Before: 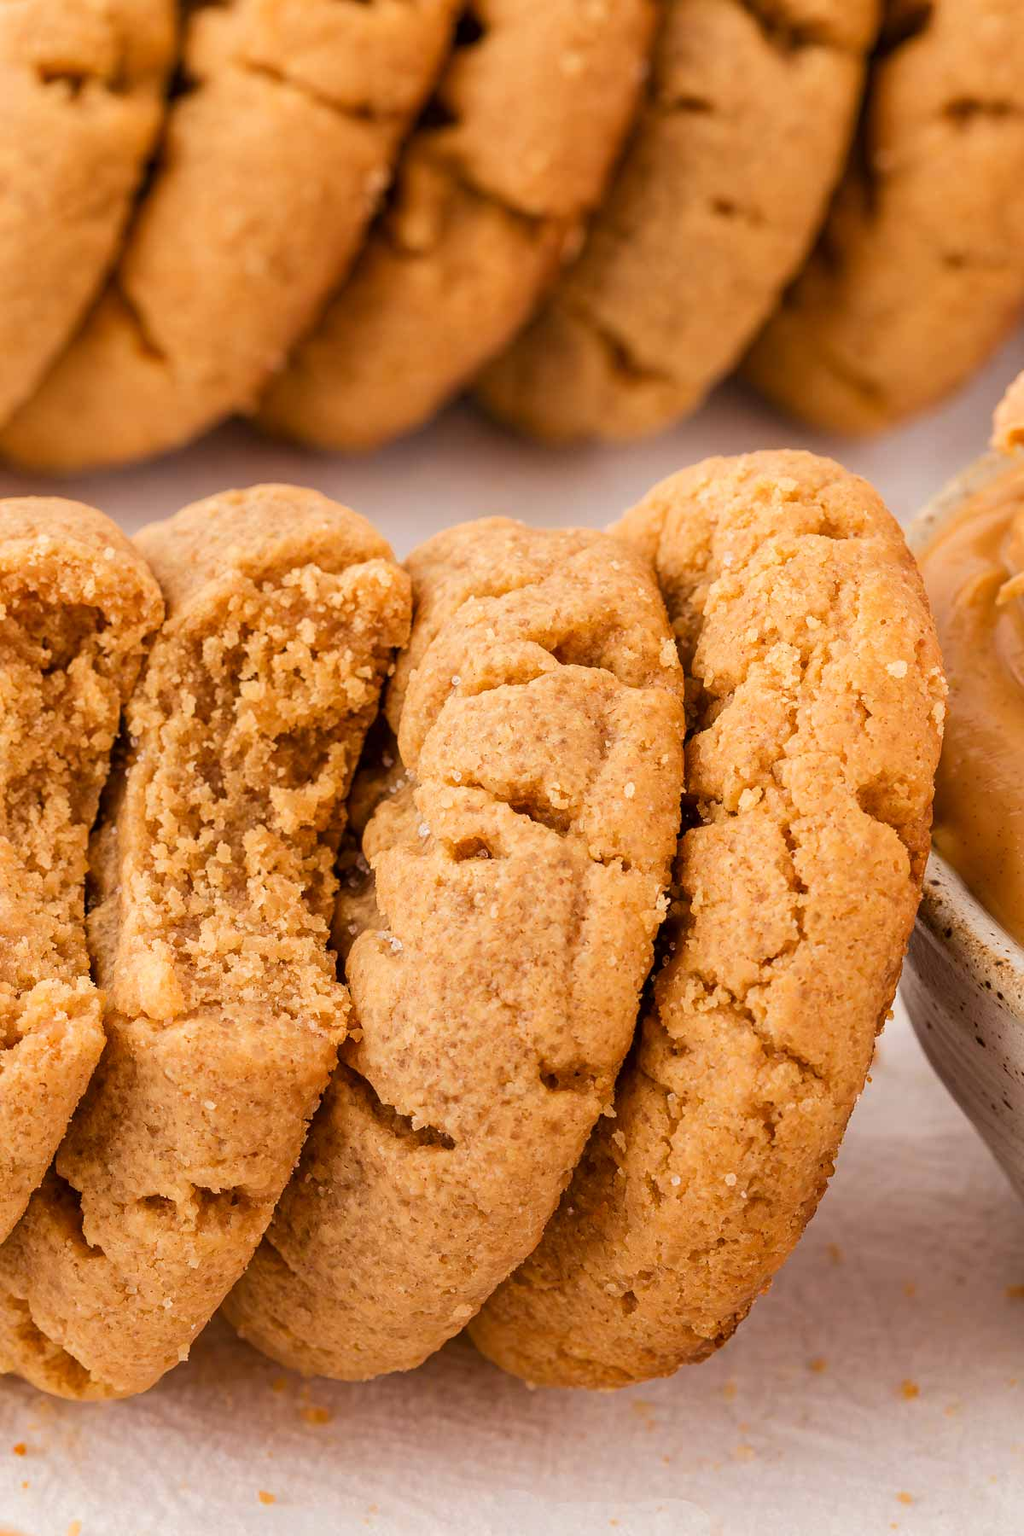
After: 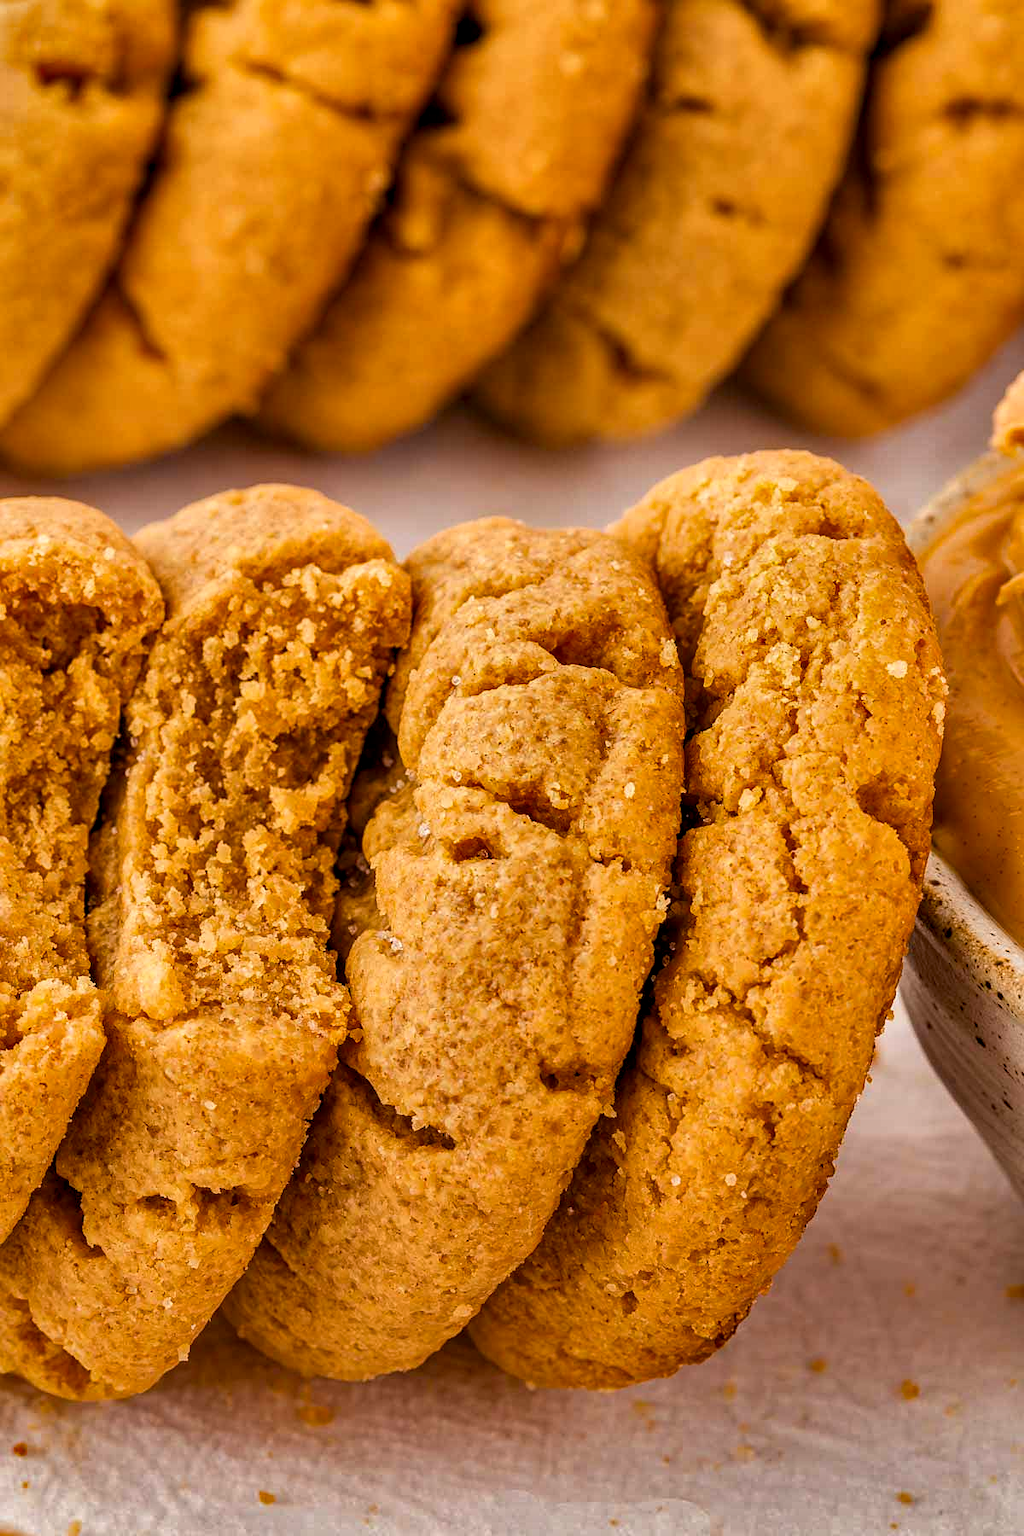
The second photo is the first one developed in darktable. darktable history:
contrast brightness saturation: saturation -0.05
shadows and highlights: shadows 24.5, highlights -78.15, soften with gaussian
local contrast: detail 130%
color balance rgb: perceptual saturation grading › global saturation 20%, global vibrance 20%
sharpen: amount 0.2
